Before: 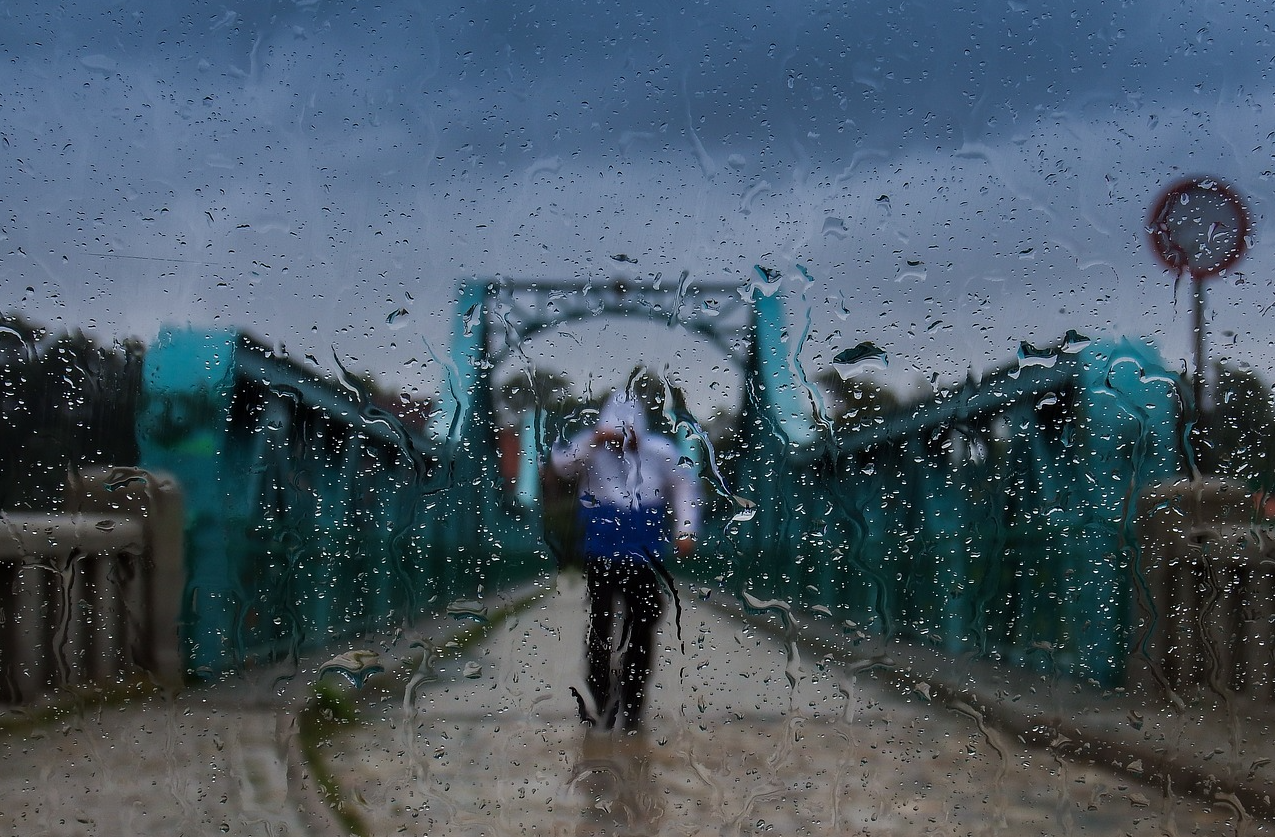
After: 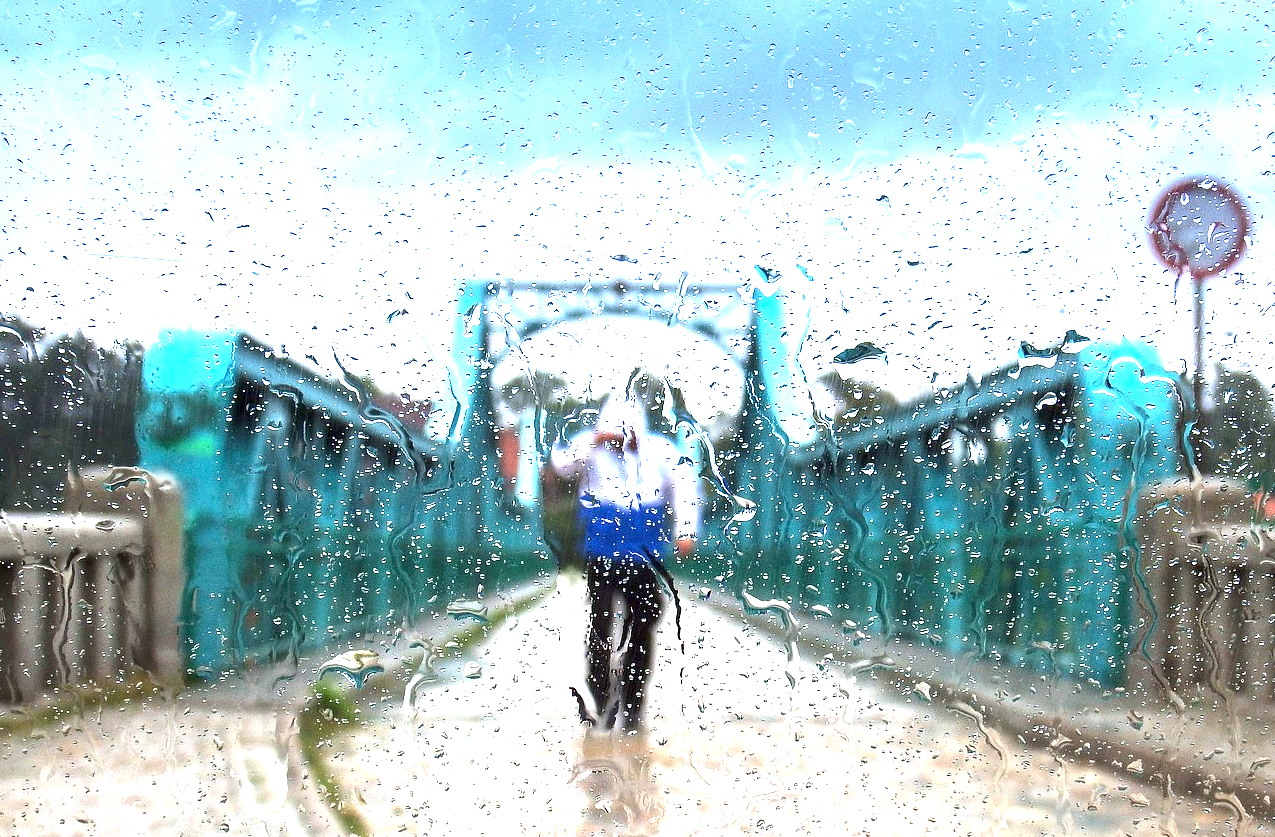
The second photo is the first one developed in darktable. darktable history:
grain: on, module defaults
exposure: exposure 3 EV, compensate highlight preservation false
